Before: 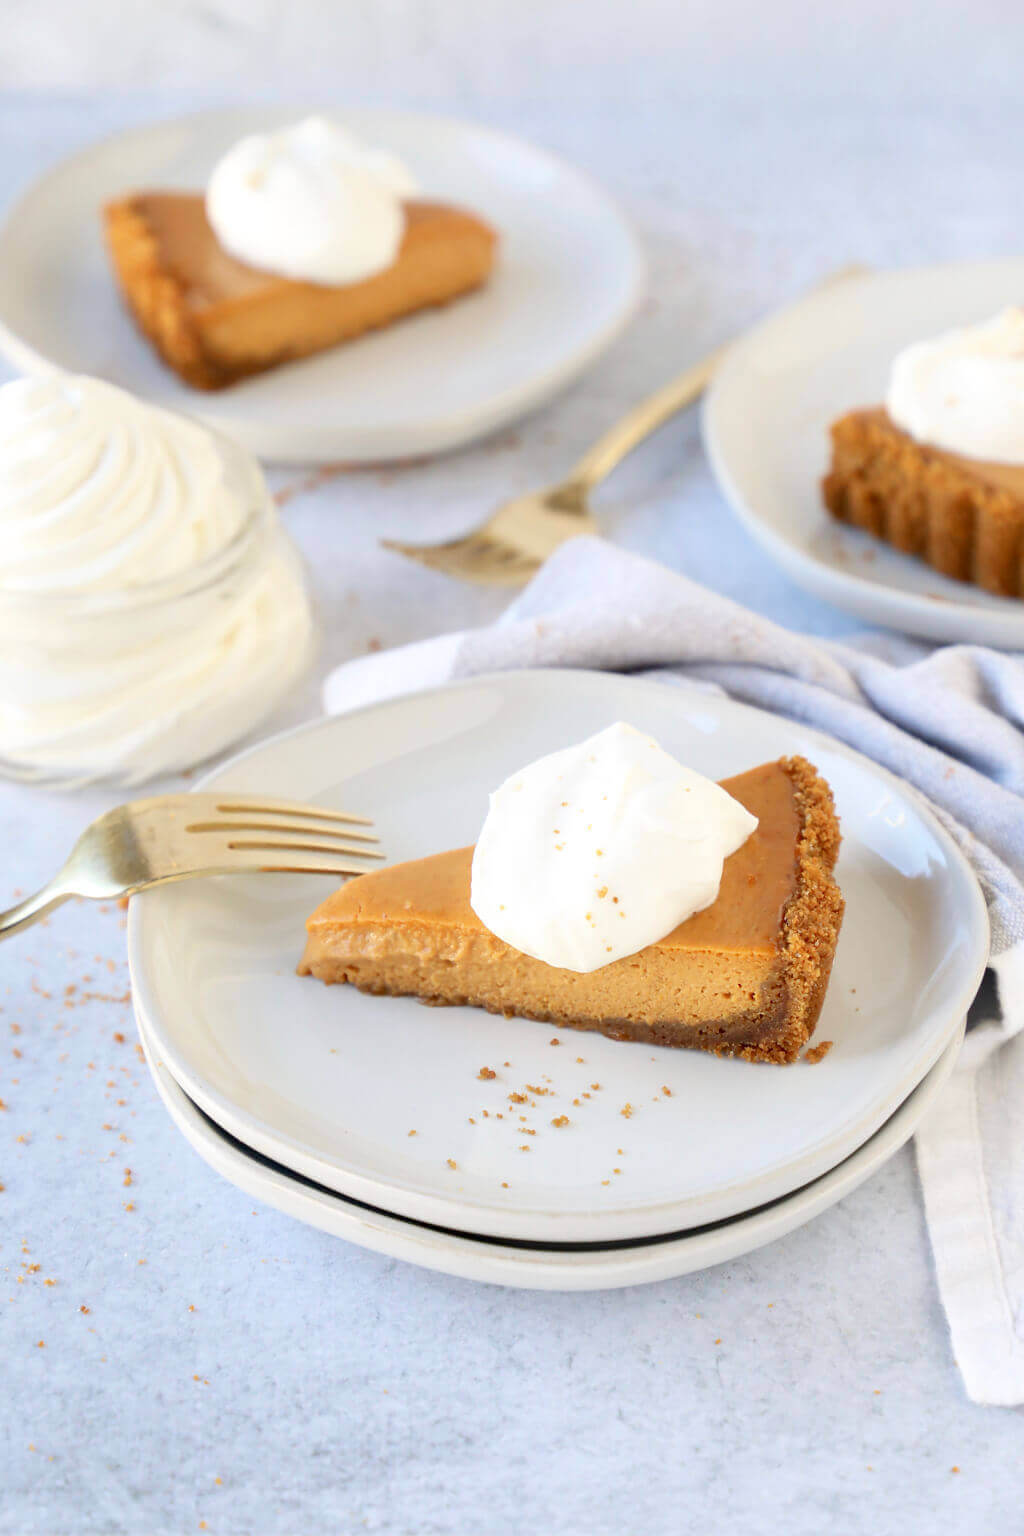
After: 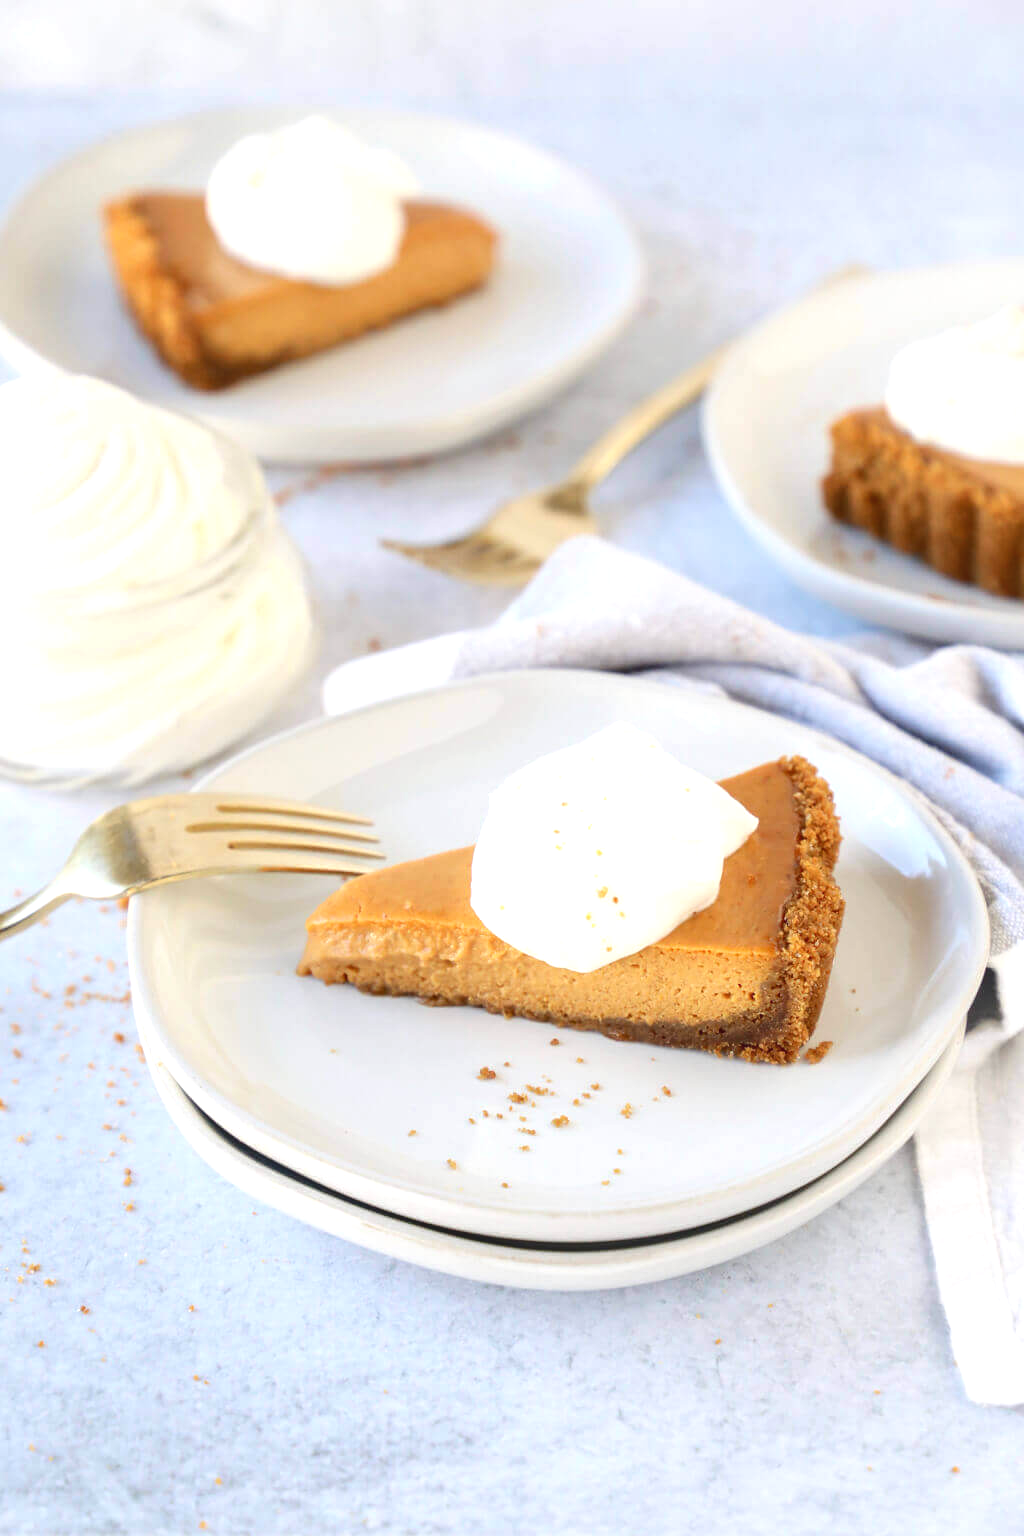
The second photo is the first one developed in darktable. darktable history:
local contrast: detail 110%
tone equalizer: -8 EV 0 EV, -7 EV 0.003 EV, -6 EV -0.003 EV, -5 EV -0.01 EV, -4 EV -0.082 EV, -3 EV -0.198 EV, -2 EV -0.289 EV, -1 EV 0.114 EV, +0 EV 0.28 EV
